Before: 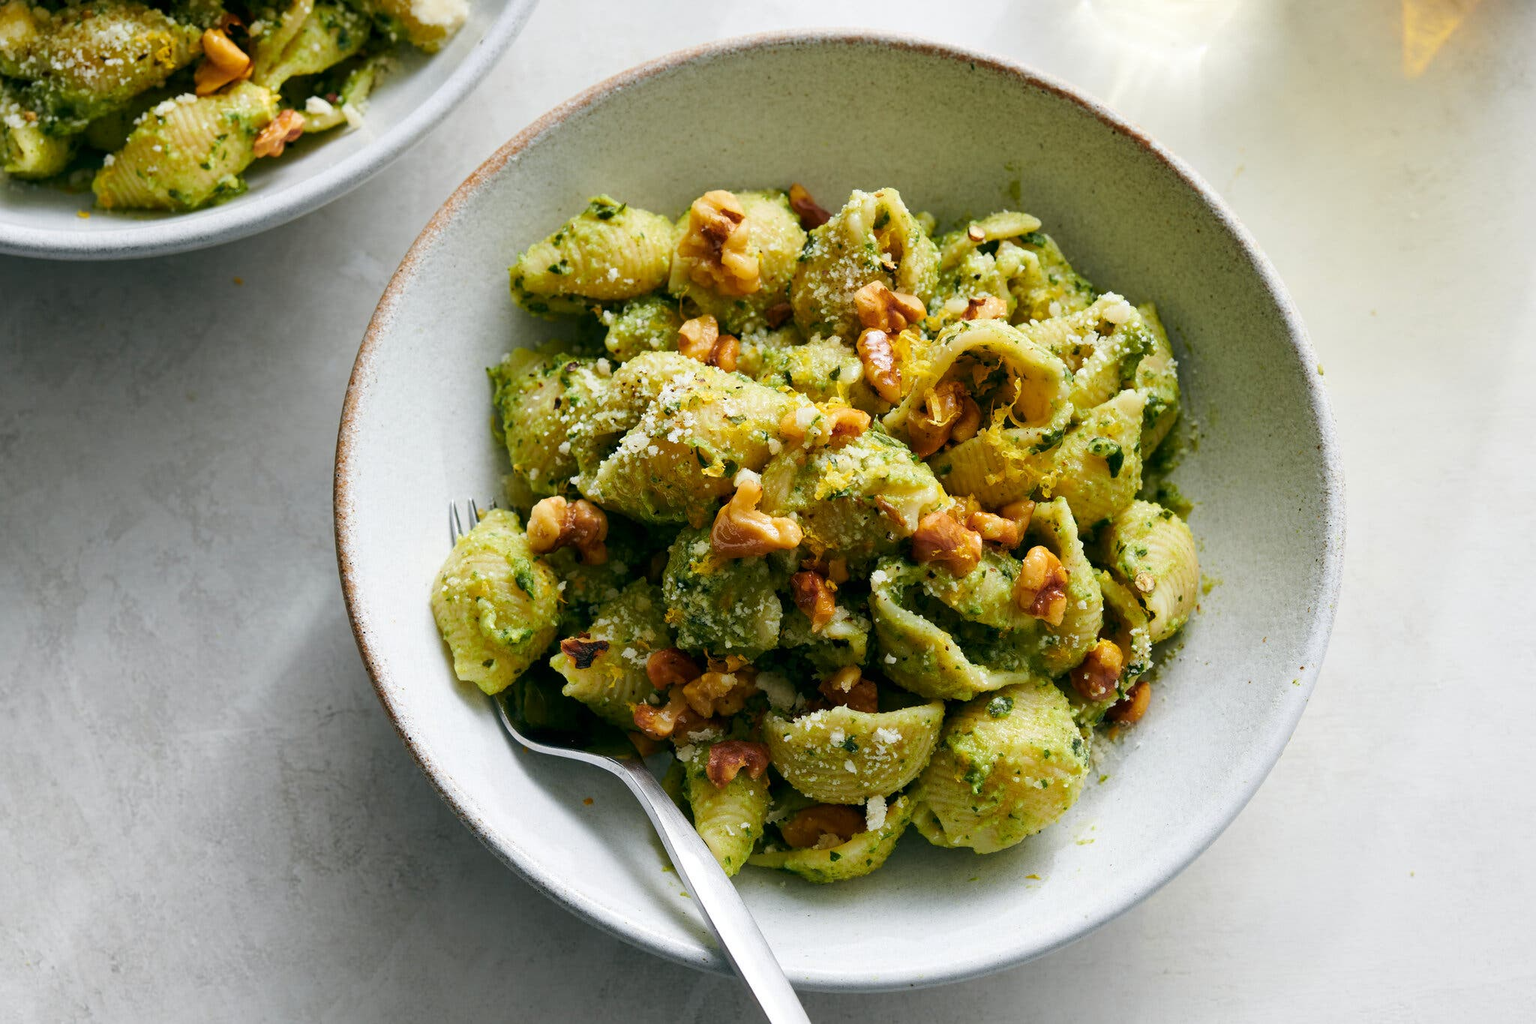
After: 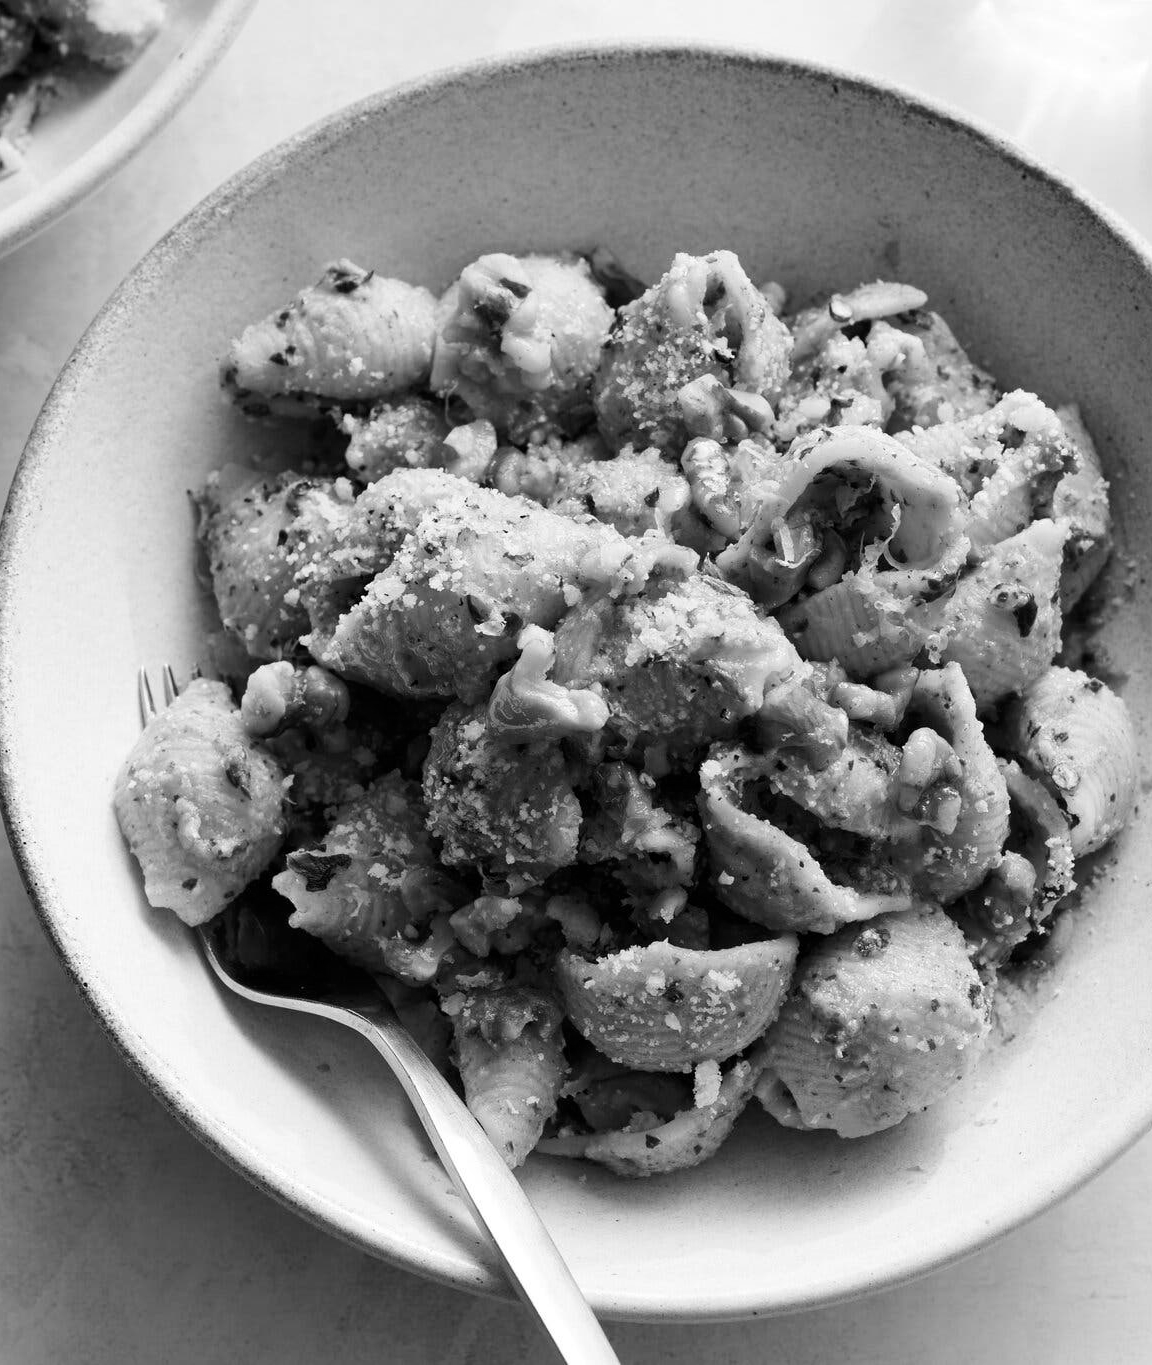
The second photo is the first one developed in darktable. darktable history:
color balance rgb: perceptual saturation grading › global saturation 24.74%, perceptual saturation grading › highlights -51.22%, perceptual saturation grading › mid-tones 19.16%, perceptual saturation grading › shadows 60.98%, global vibrance 50%
contrast brightness saturation: contrast 0.1, saturation -0.3
monochrome: on, module defaults
crop and rotate: left 22.516%, right 21.234%
